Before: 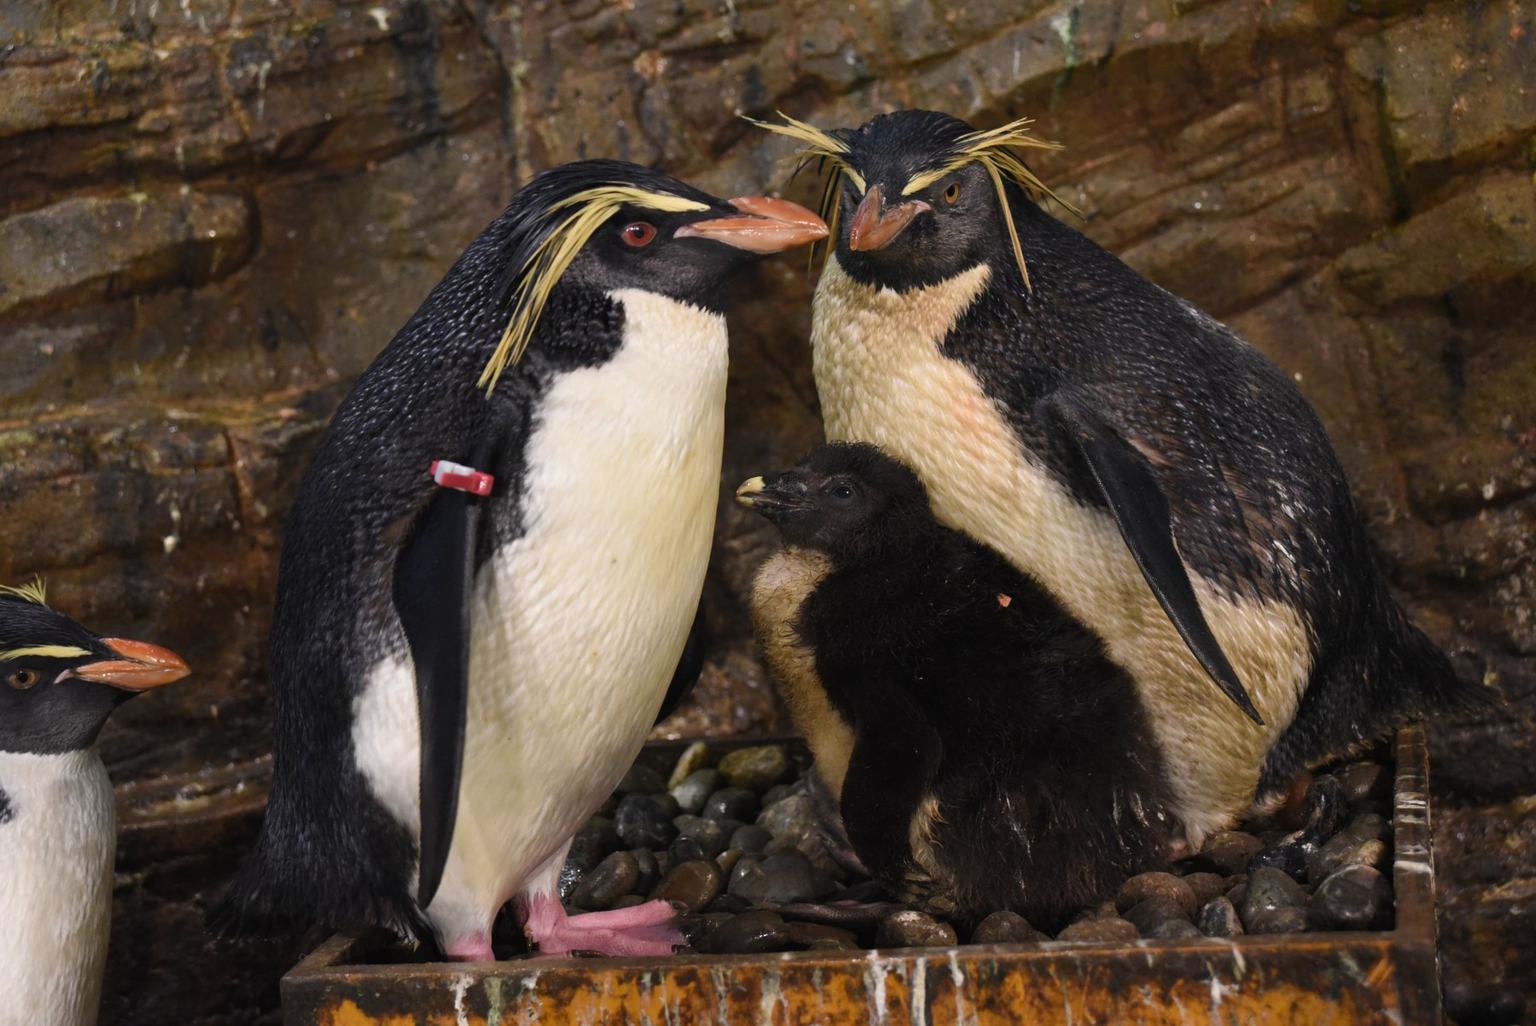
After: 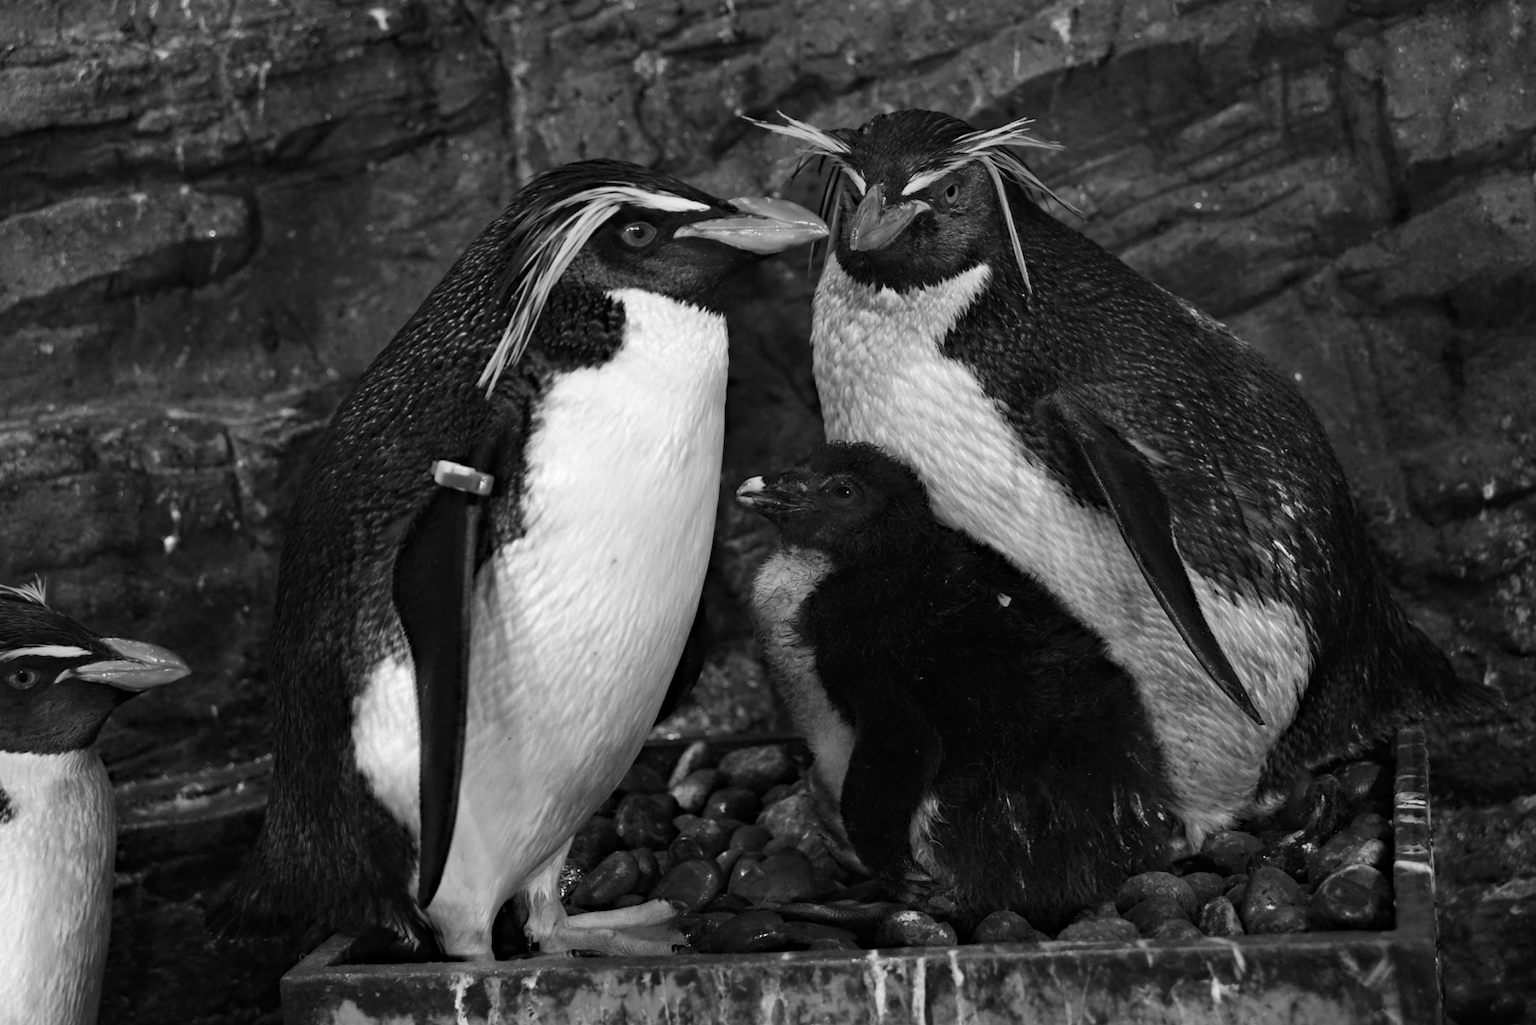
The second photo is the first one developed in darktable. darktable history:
haze removal: strength 0.29, distance 0.25, compatibility mode true, adaptive false
contrast brightness saturation: contrast 0.1, saturation -0.36
monochrome: on, module defaults
